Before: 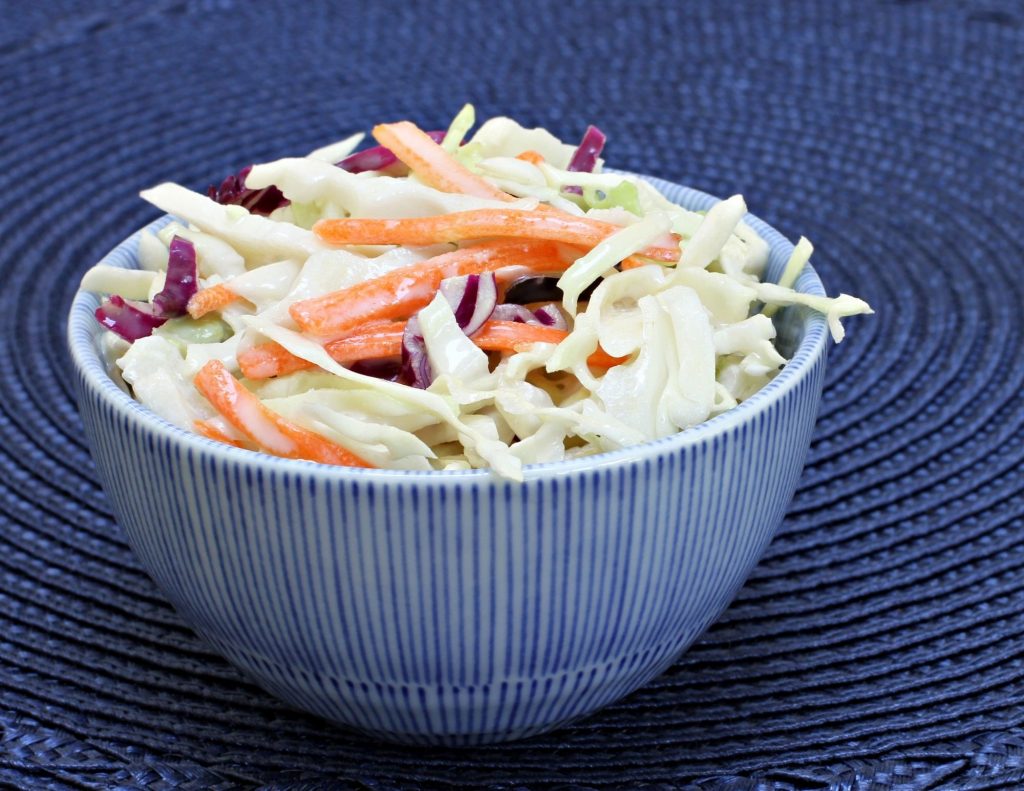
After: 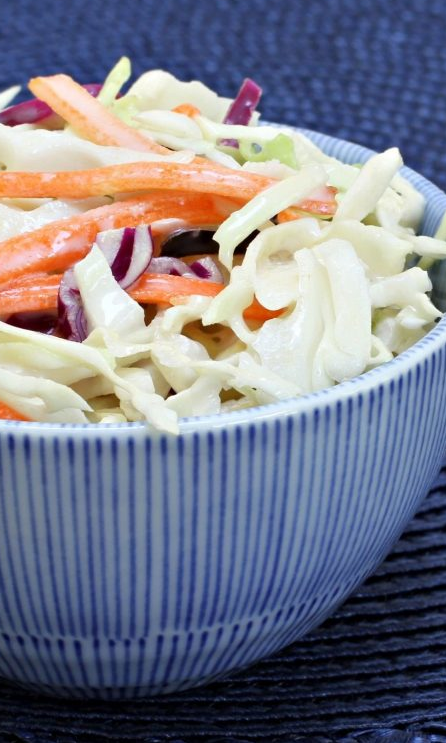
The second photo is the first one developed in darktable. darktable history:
crop: left 33.678%, top 6.025%, right 22.745%
